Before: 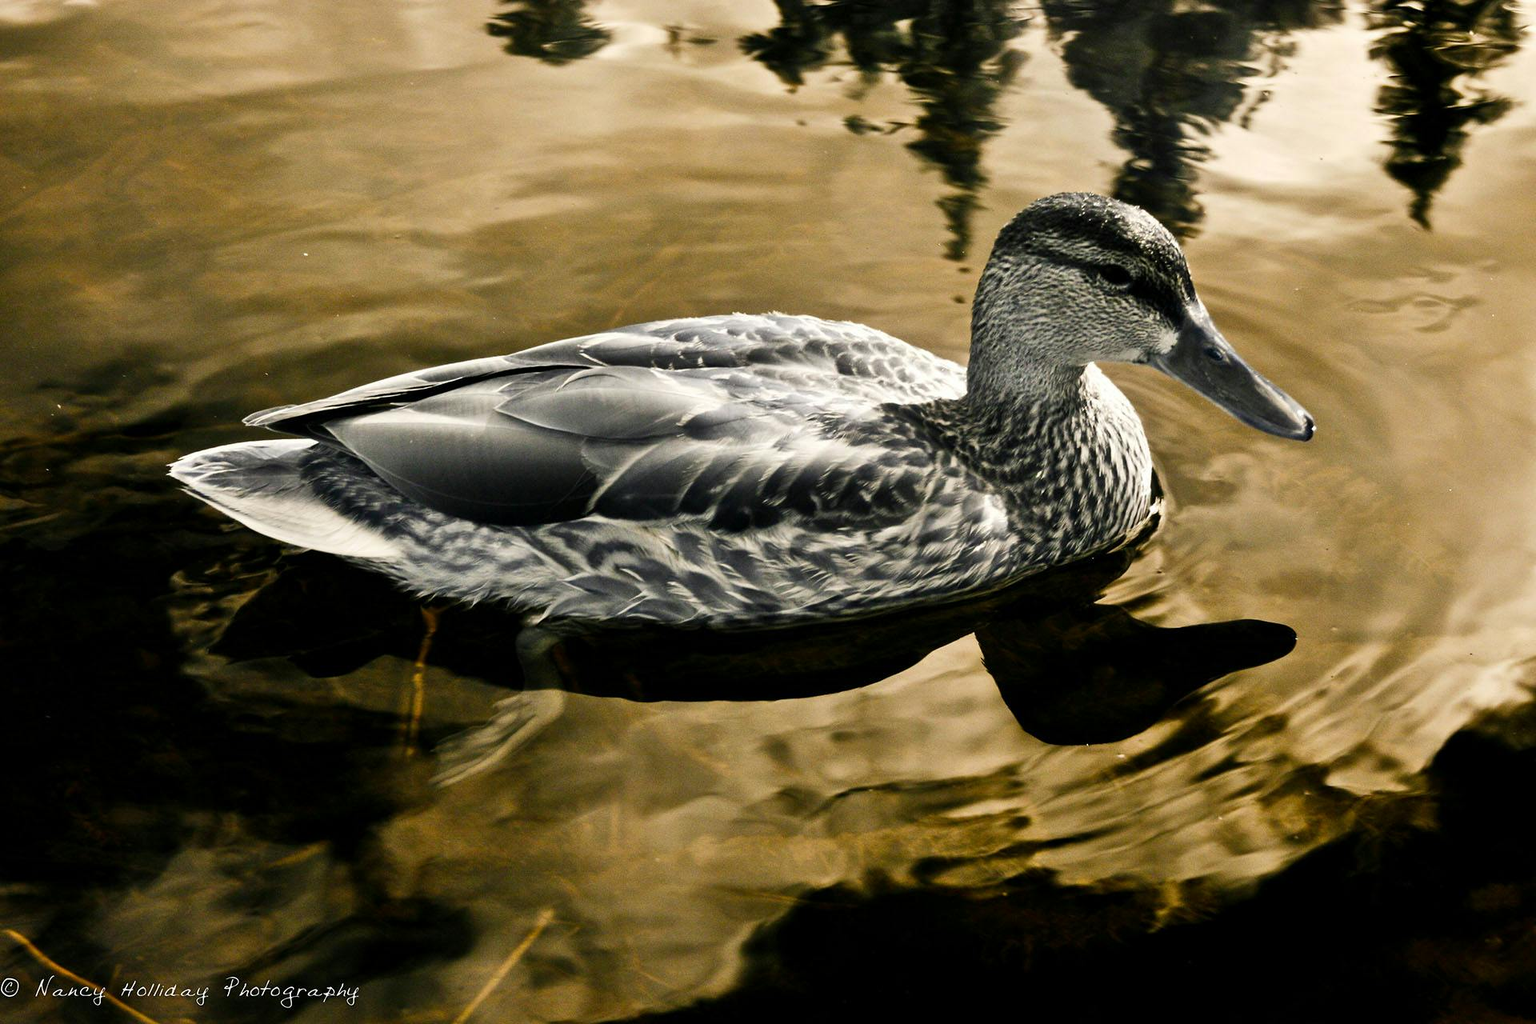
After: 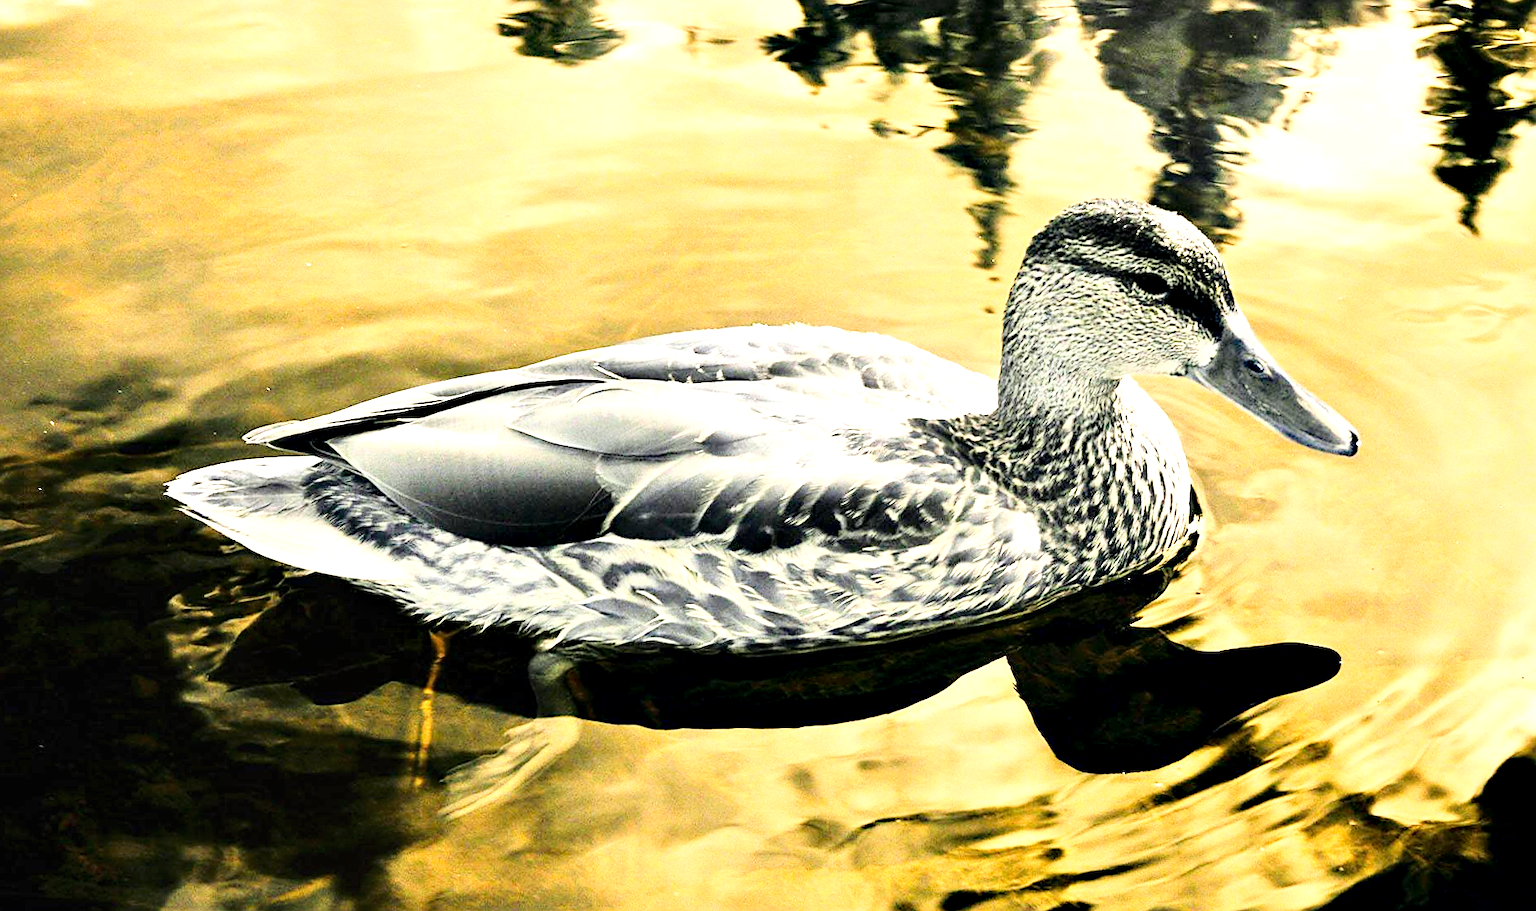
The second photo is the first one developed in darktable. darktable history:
sharpen: on, module defaults
crop and rotate: angle 0.128°, left 0.43%, right 3.169%, bottom 14.169%
exposure: black level correction 0, exposure 1.097 EV, compensate exposure bias true, compensate highlight preservation false
base curve: curves: ch0 [(0, 0) (0.028, 0.03) (0.121, 0.232) (0.46, 0.748) (0.859, 0.968) (1, 1)], fusion 1
tone equalizer: on, module defaults
